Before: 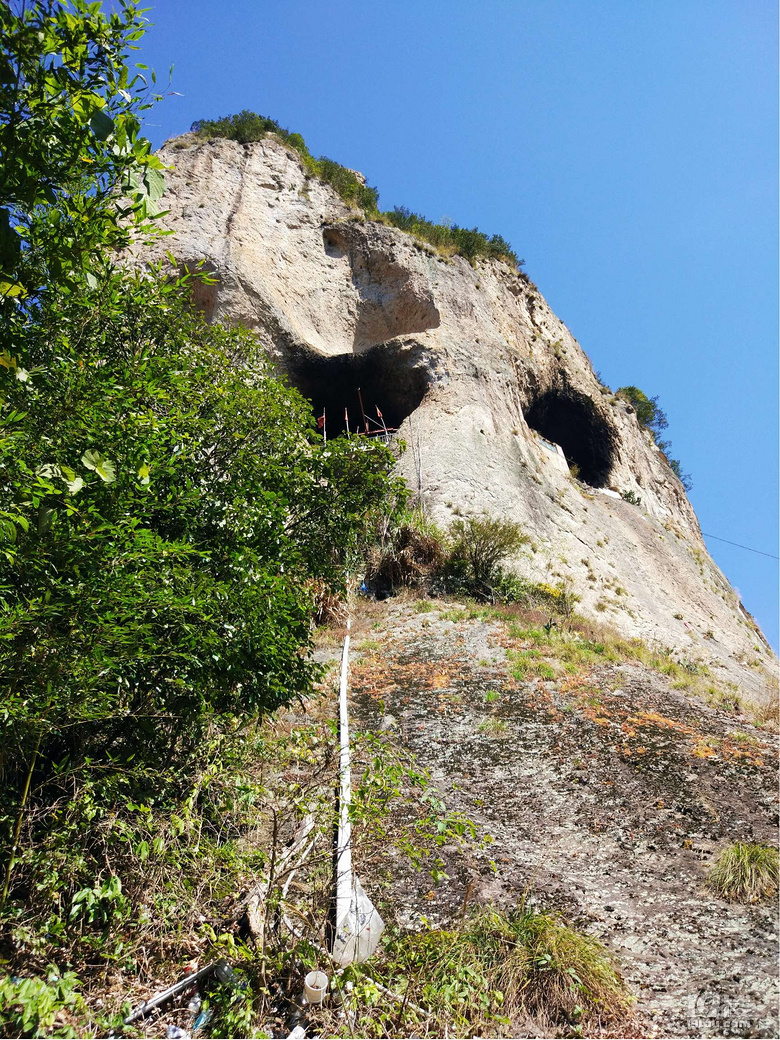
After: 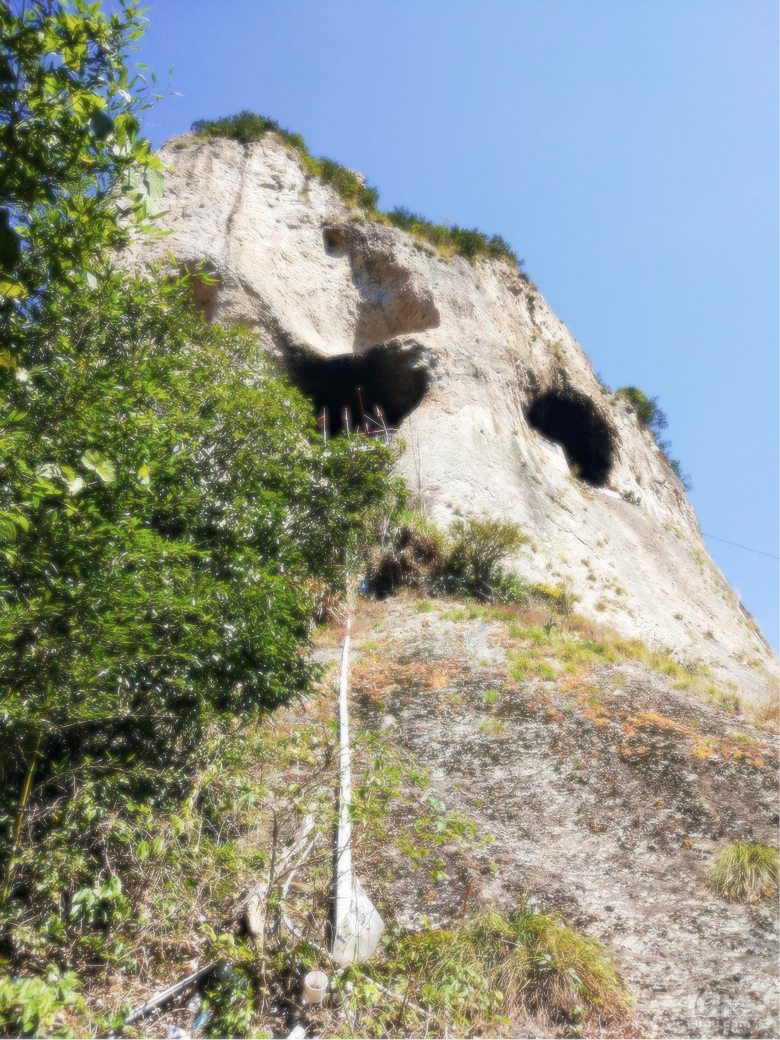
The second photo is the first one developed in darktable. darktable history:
contrast brightness saturation: contrast 0.1, saturation -0.3
soften: size 8.67%, mix 49%
color balance rgb: perceptual saturation grading › global saturation 25%, perceptual brilliance grading › mid-tones 10%, perceptual brilliance grading › shadows 15%, global vibrance 20%
